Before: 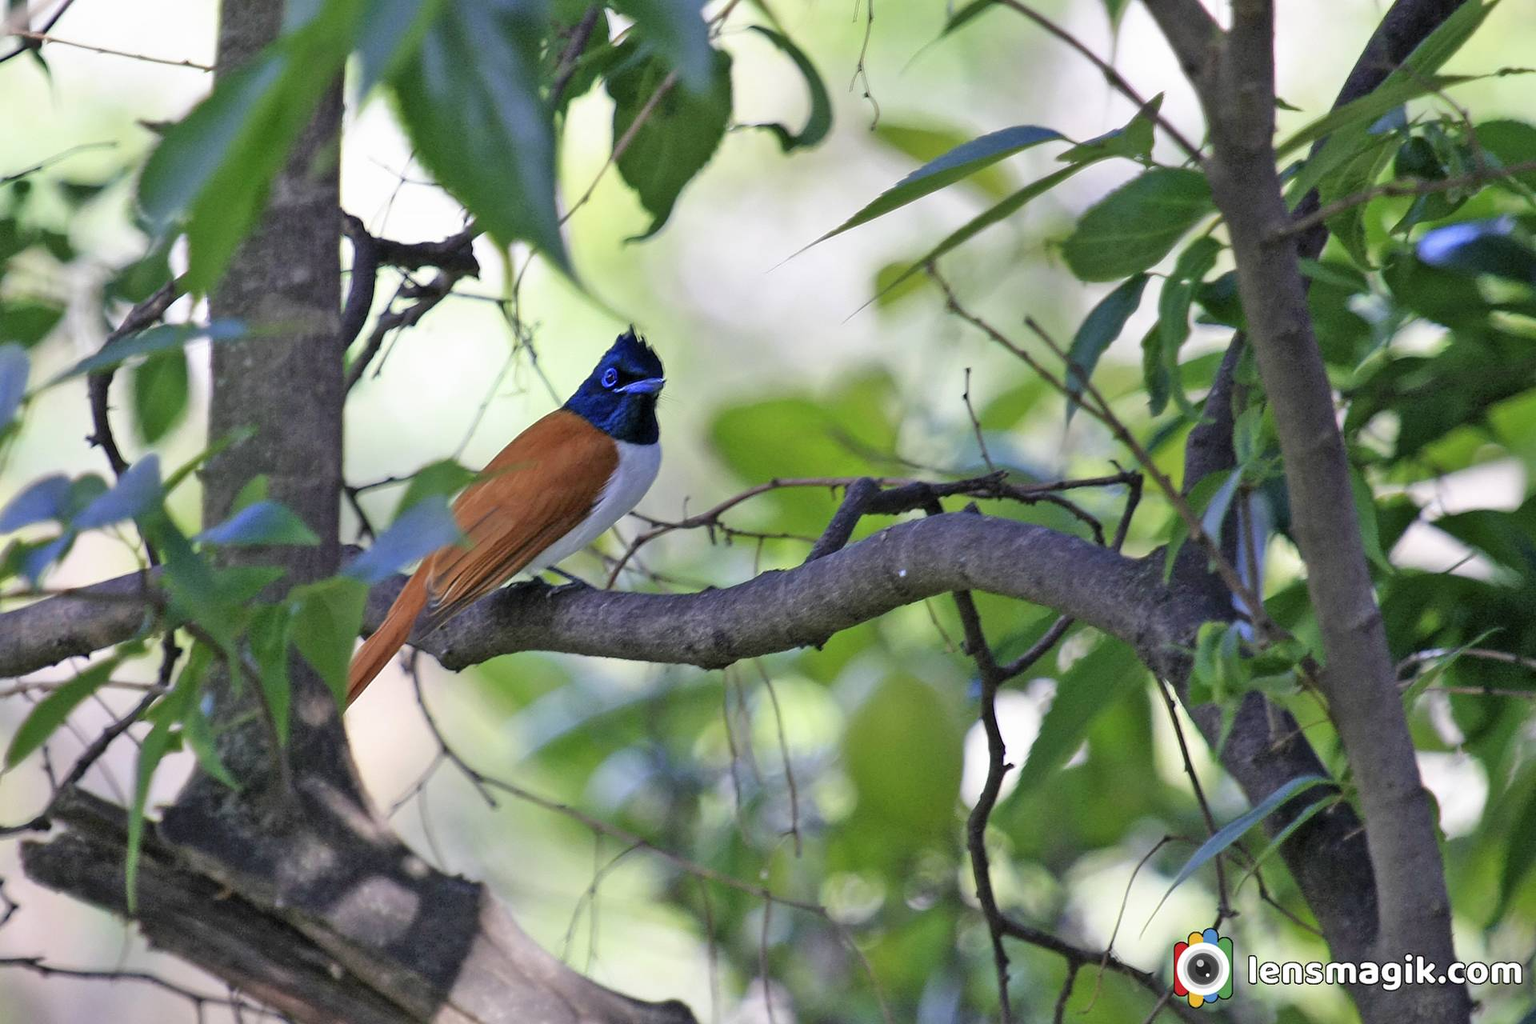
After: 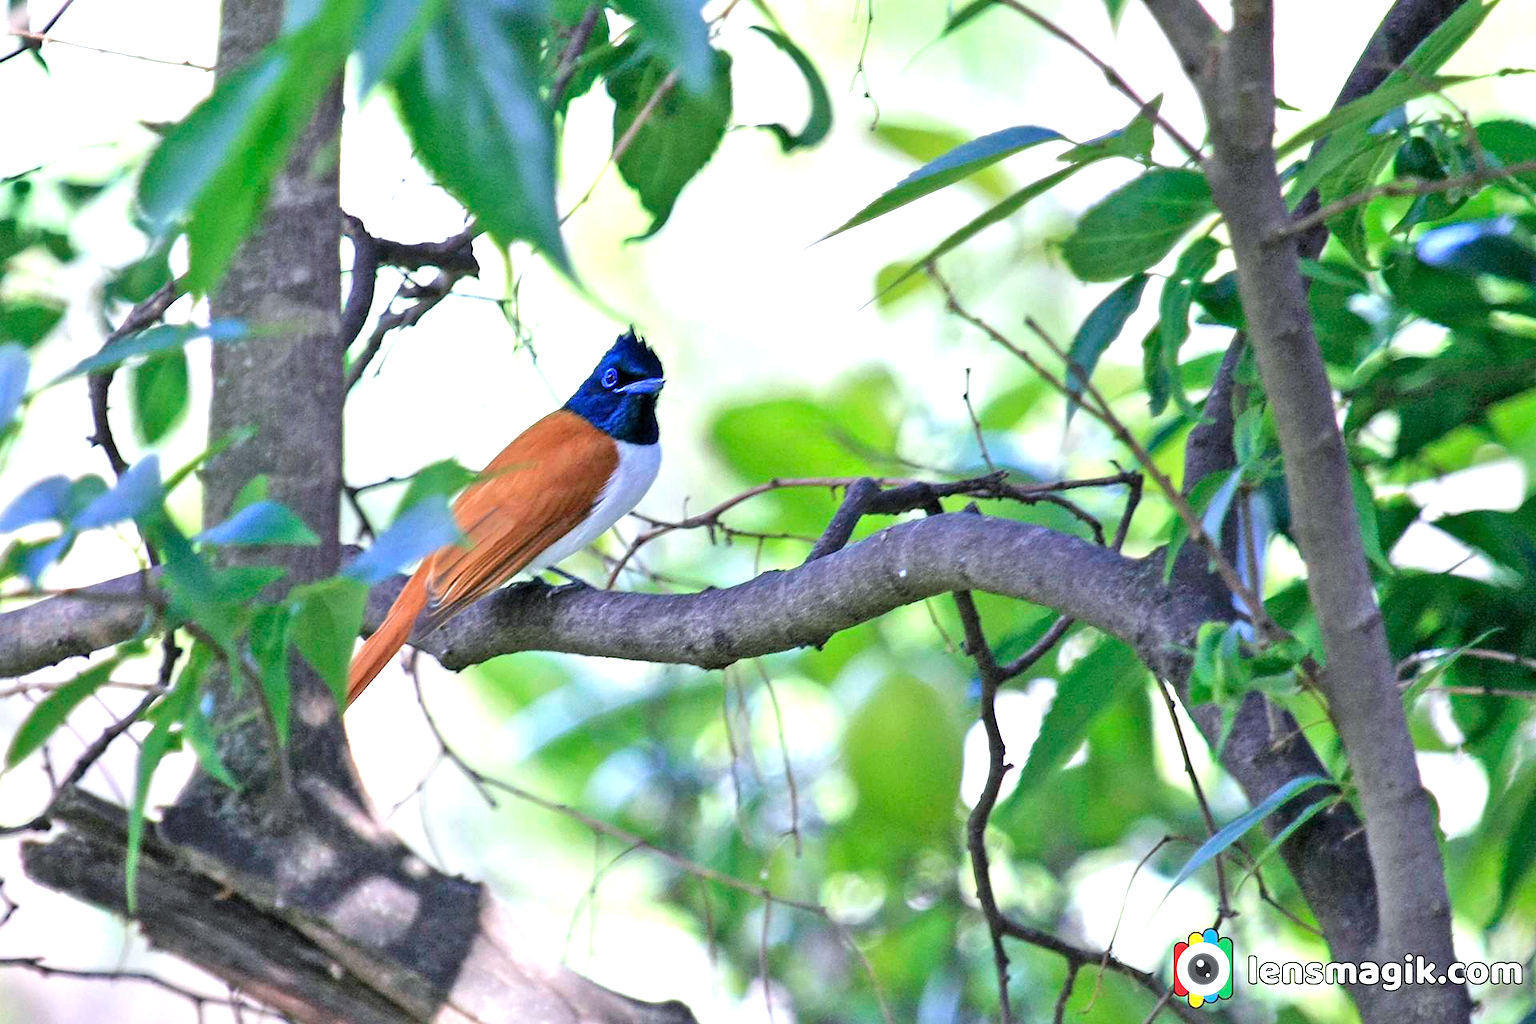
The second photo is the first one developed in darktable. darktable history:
white balance: red 0.976, blue 1.04
exposure: black level correction 0, exposure 1.1 EV, compensate exposure bias true, compensate highlight preservation false
